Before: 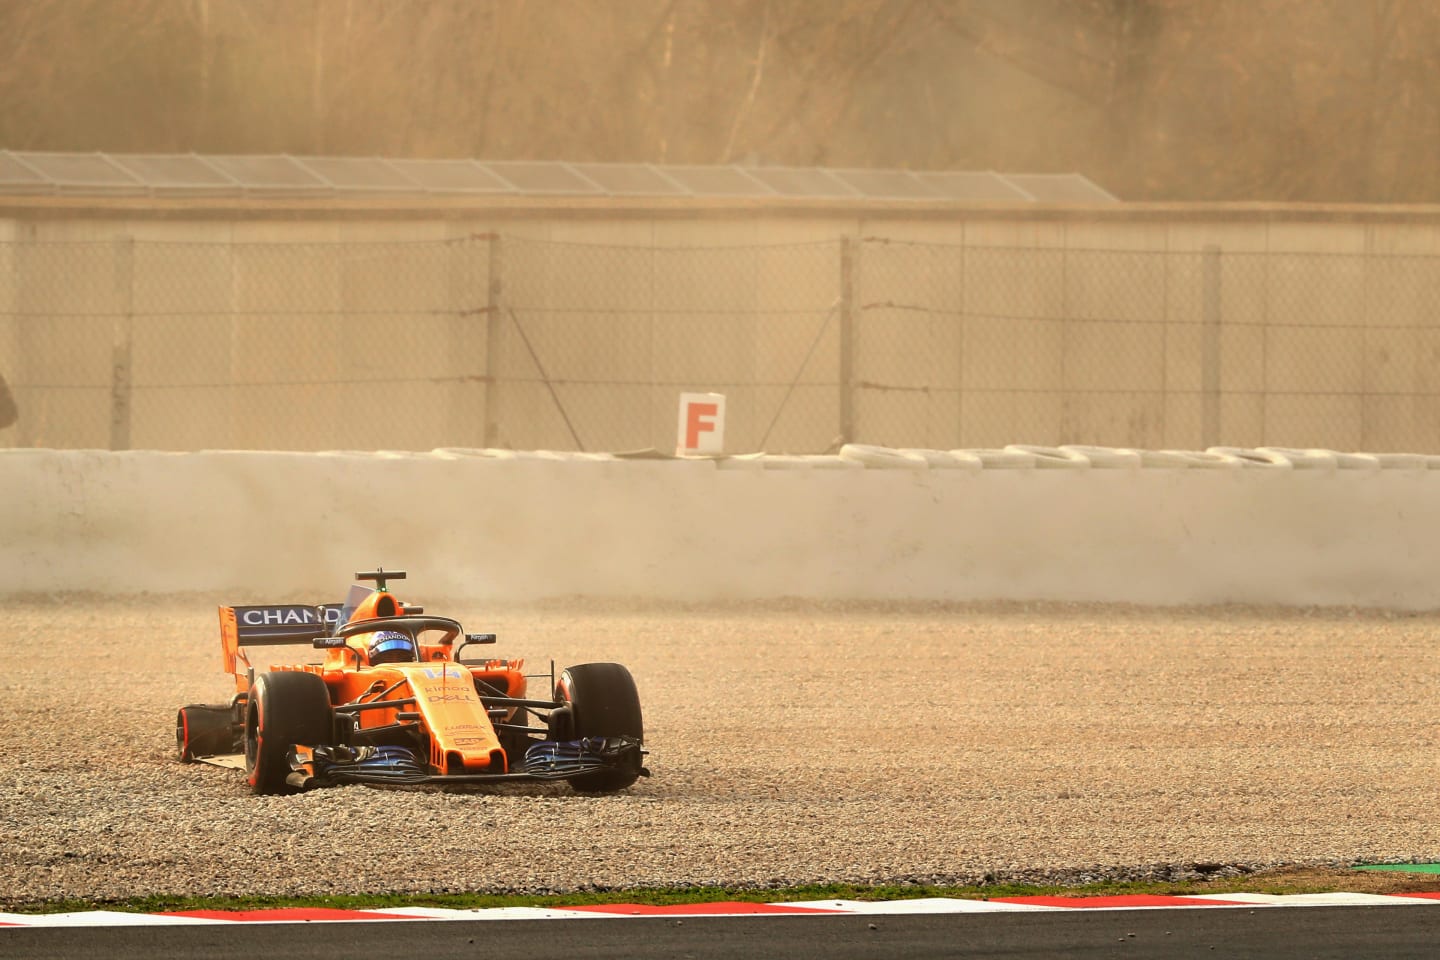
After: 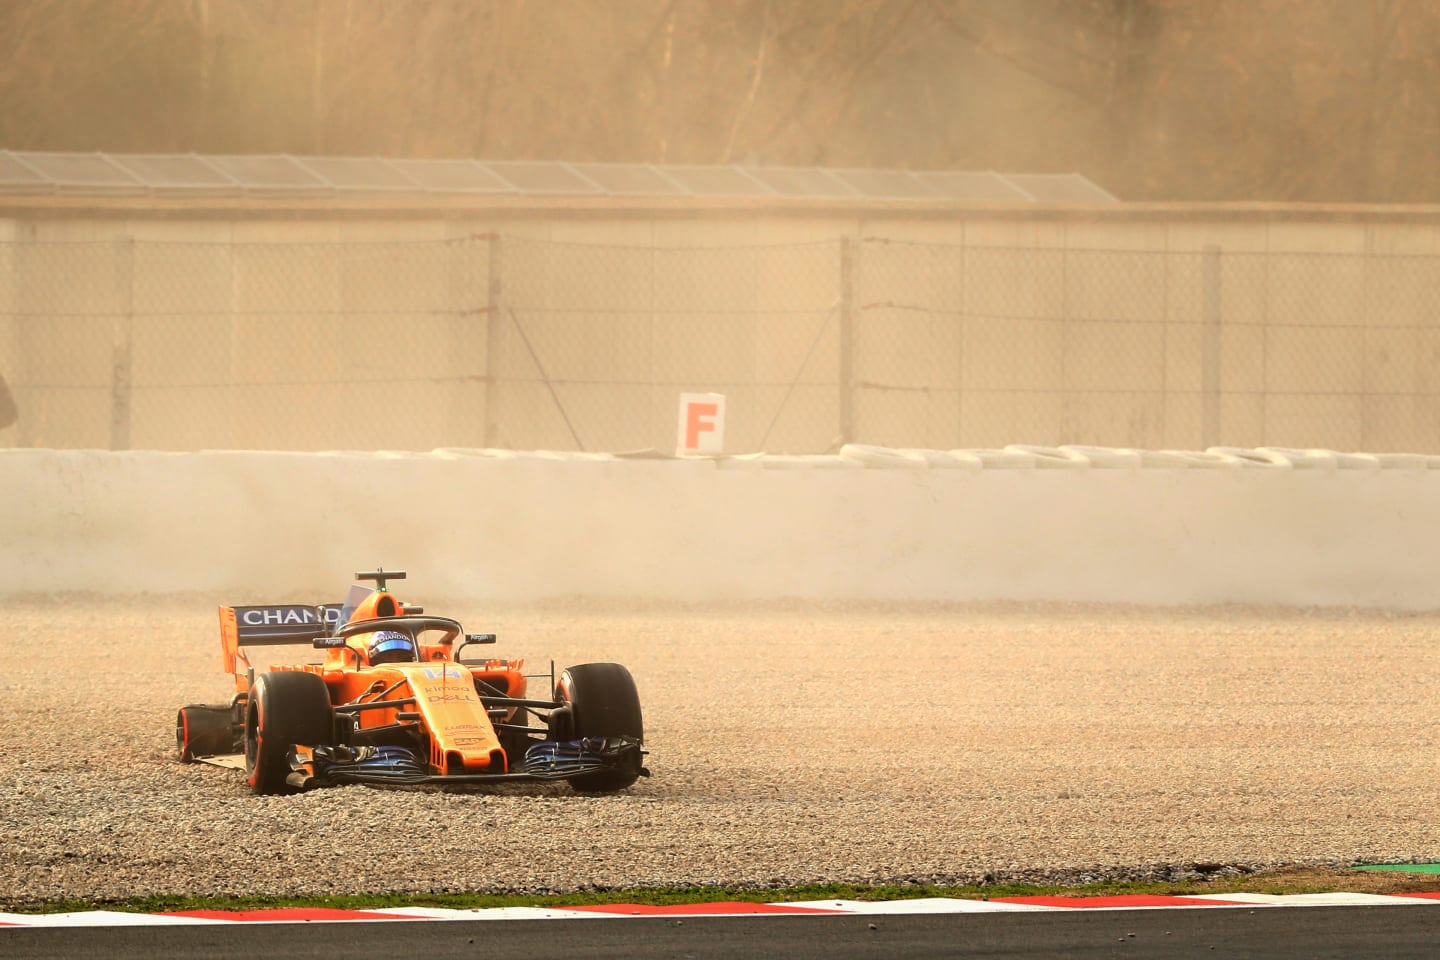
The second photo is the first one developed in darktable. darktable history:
shadows and highlights: highlights 71.71, soften with gaussian
